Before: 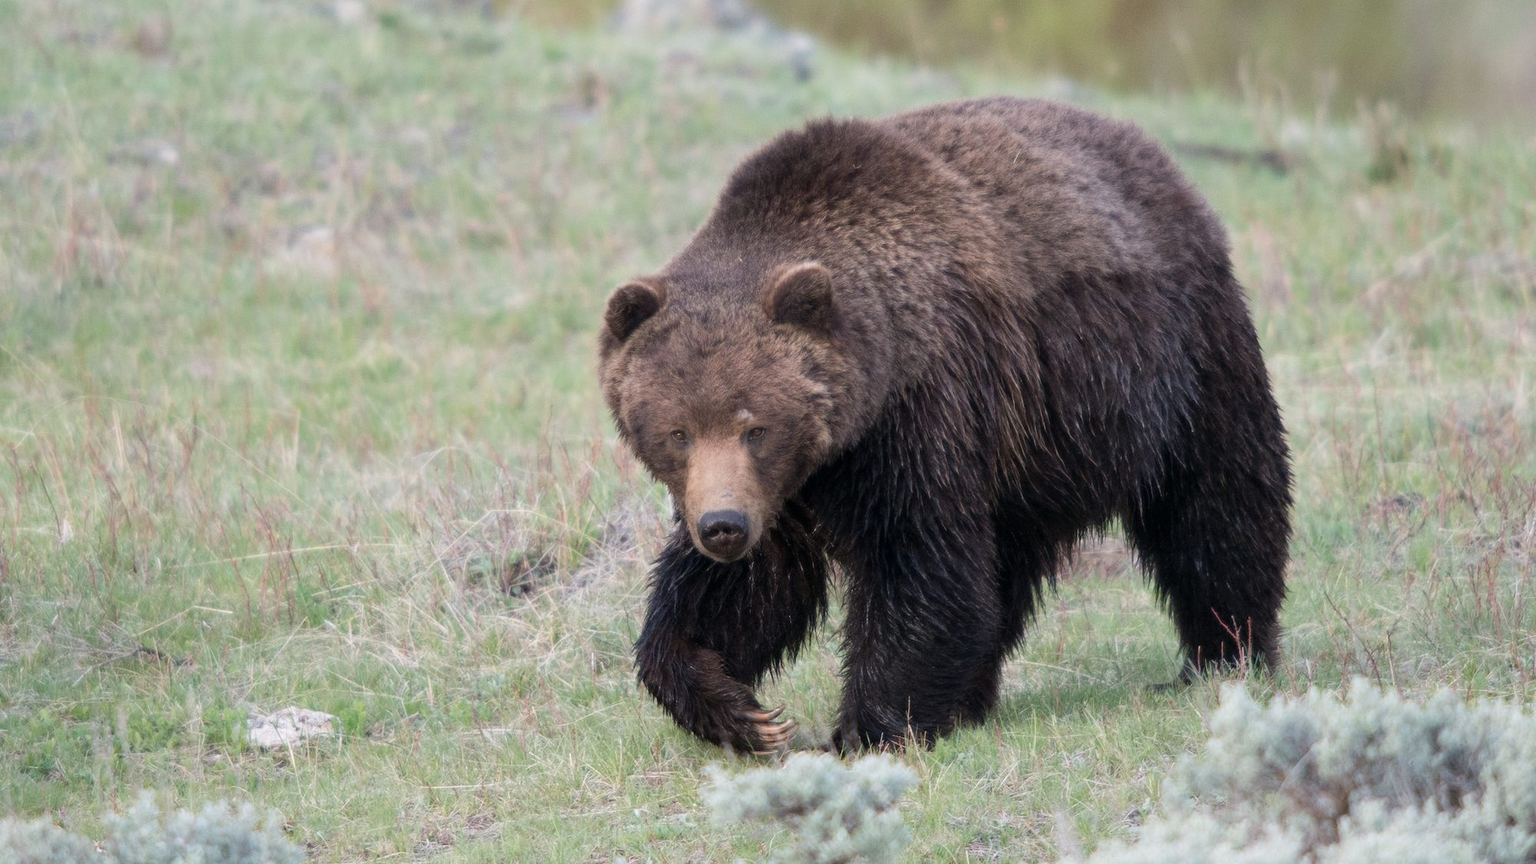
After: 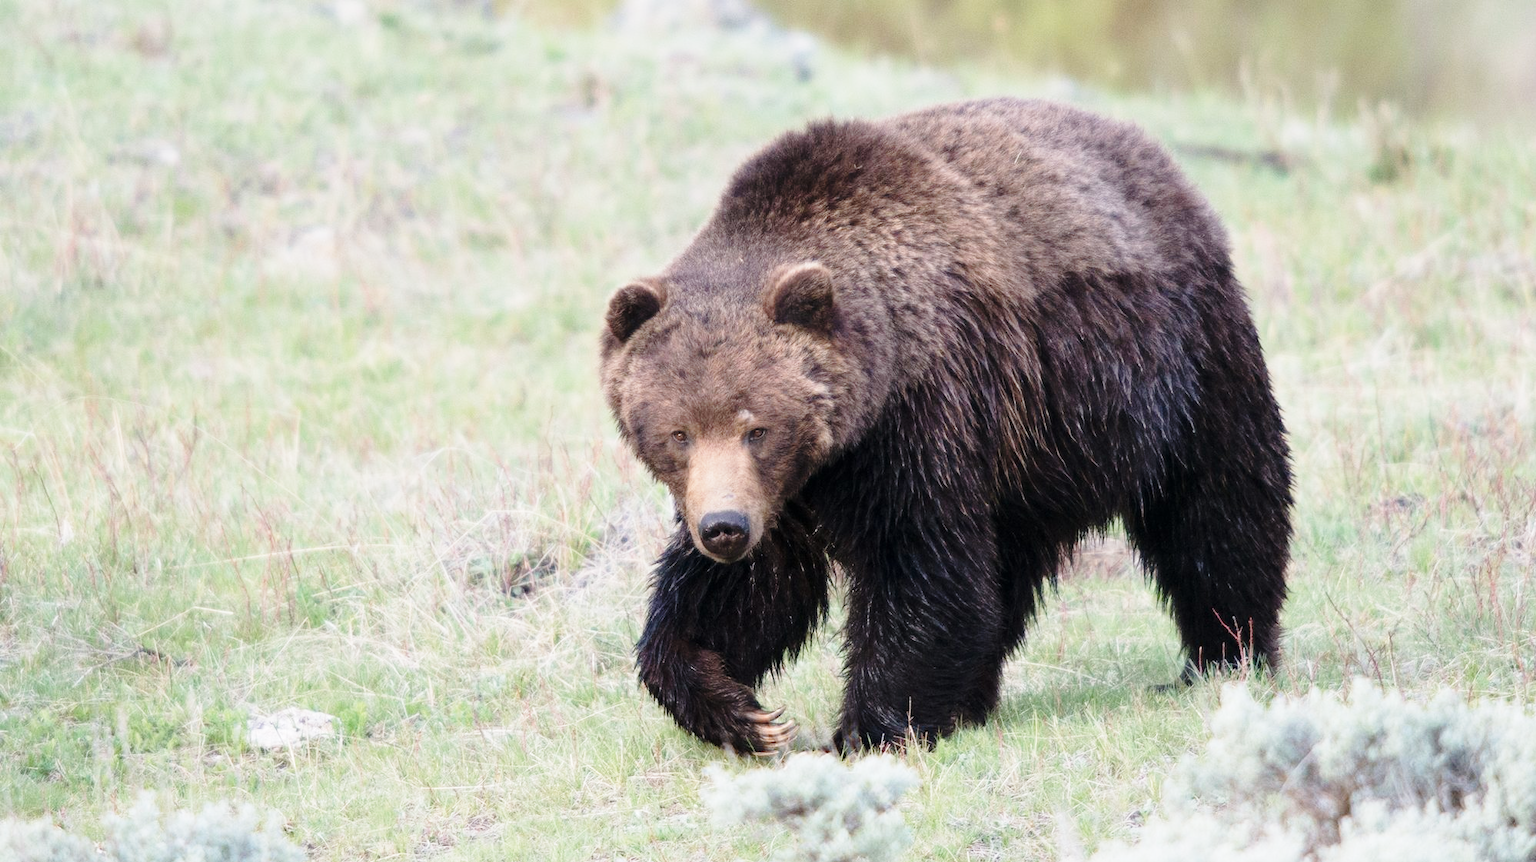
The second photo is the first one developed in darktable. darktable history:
base curve: curves: ch0 [(0, 0) (0.028, 0.03) (0.121, 0.232) (0.46, 0.748) (0.859, 0.968) (1, 1)], preserve colors none
crop: top 0.05%, bottom 0.098%
